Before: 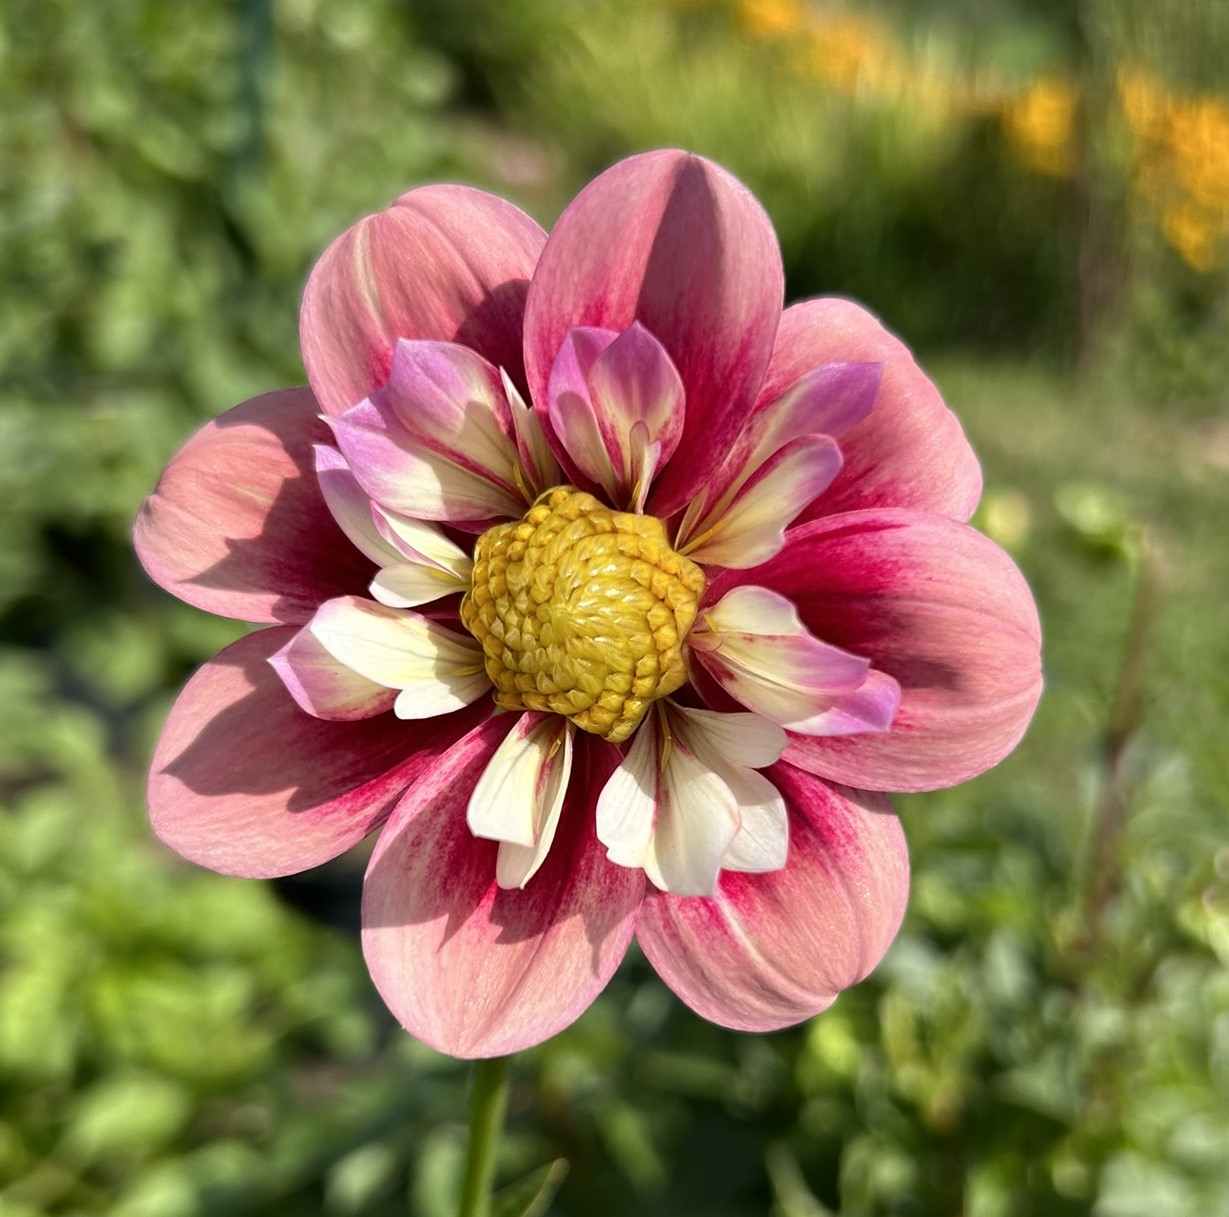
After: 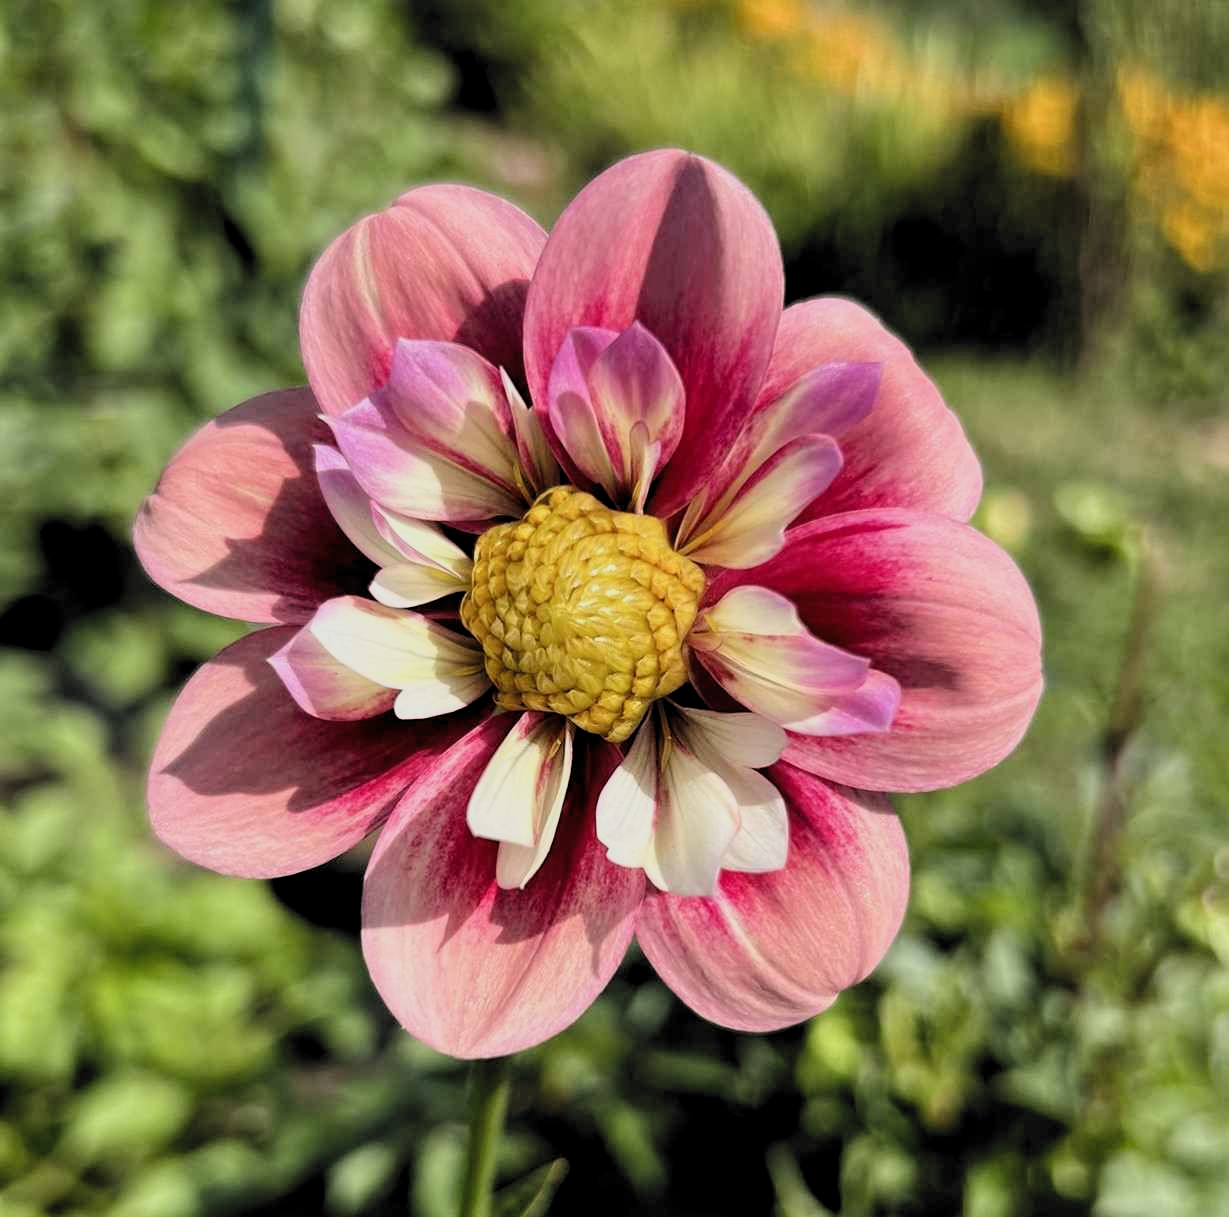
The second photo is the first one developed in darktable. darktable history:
filmic rgb: black relative exposure -5.09 EV, white relative exposure 3.97 EV, threshold 5.97 EV, hardness 2.89, contrast 1.188, highlights saturation mix -30.59%, color science v6 (2022), enable highlight reconstruction true
local contrast: highlights 103%, shadows 101%, detail 119%, midtone range 0.2
